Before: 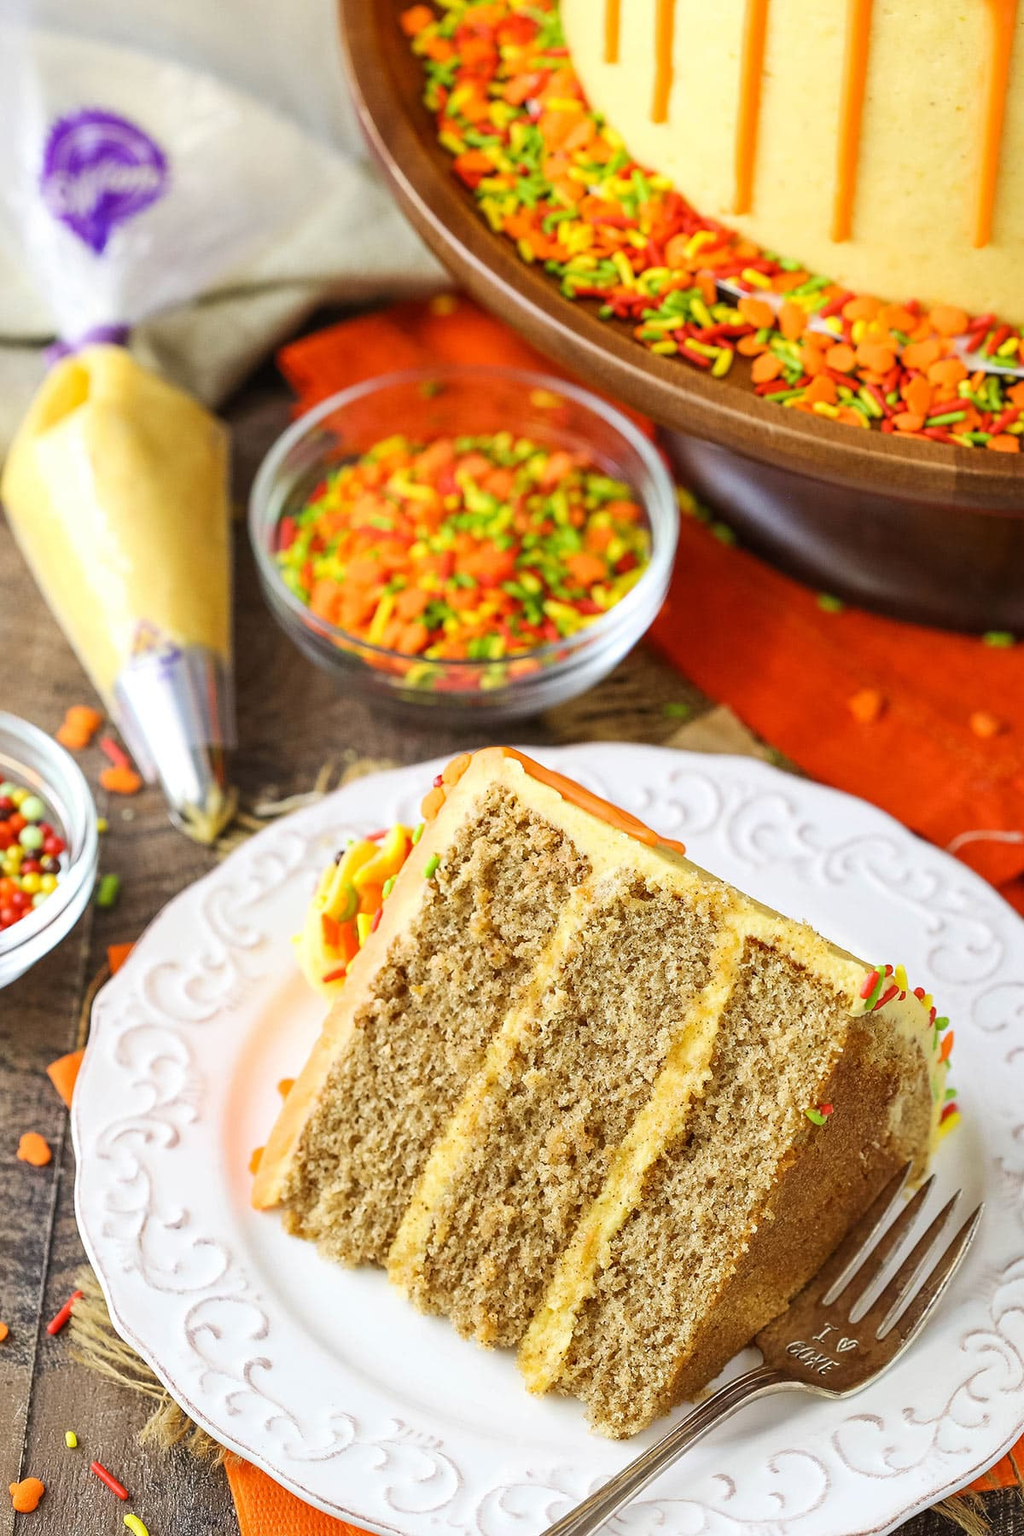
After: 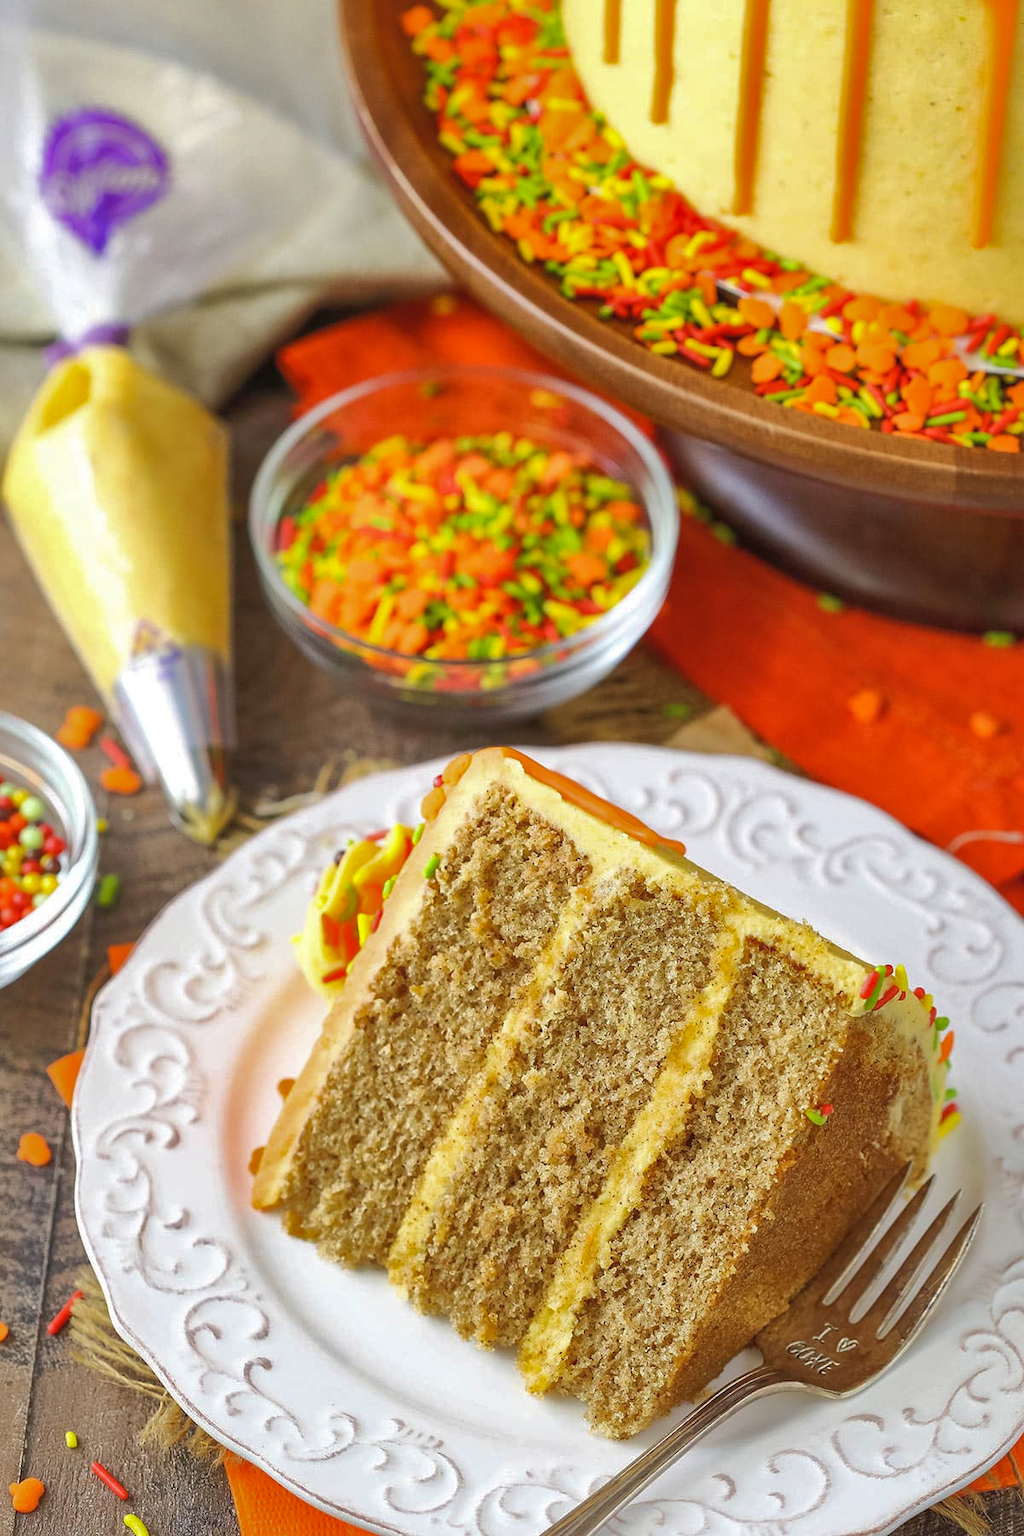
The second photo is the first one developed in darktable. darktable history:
shadows and highlights: shadows 59.67, highlights -59.86
